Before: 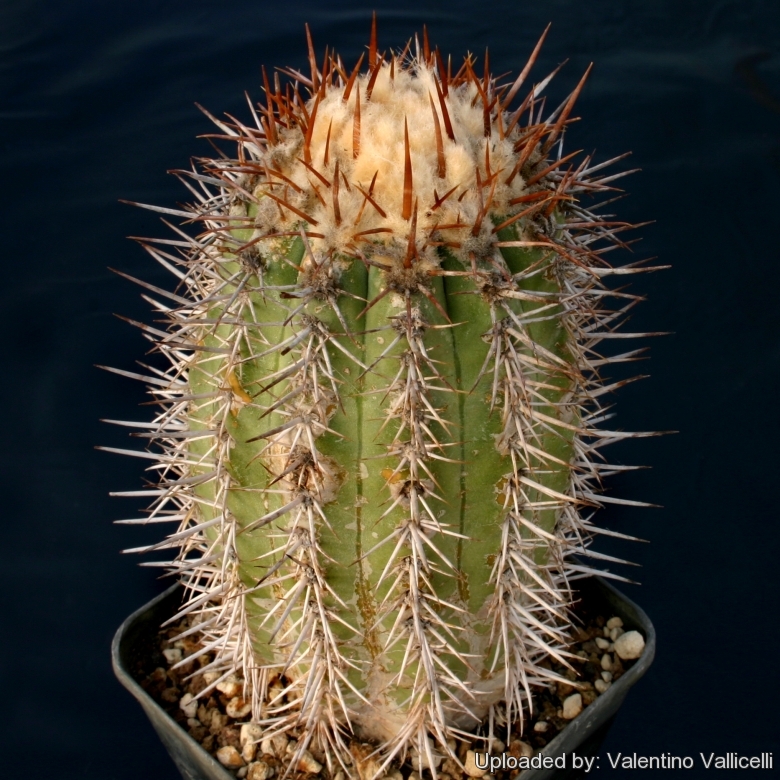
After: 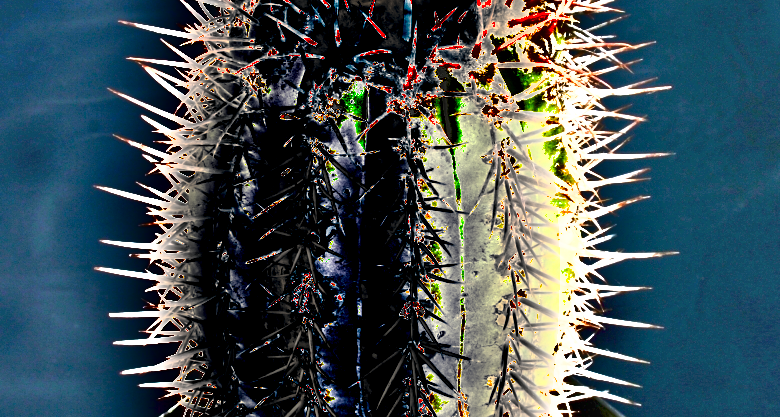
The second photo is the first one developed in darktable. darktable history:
exposure: black level correction 0, exposure 4 EV, compensate exposure bias true, compensate highlight preservation false
crop and rotate: top 23.043%, bottom 23.437%
shadows and highlights: white point adjustment 0.1, highlights -70, soften with gaussian
base curve: preserve colors none
